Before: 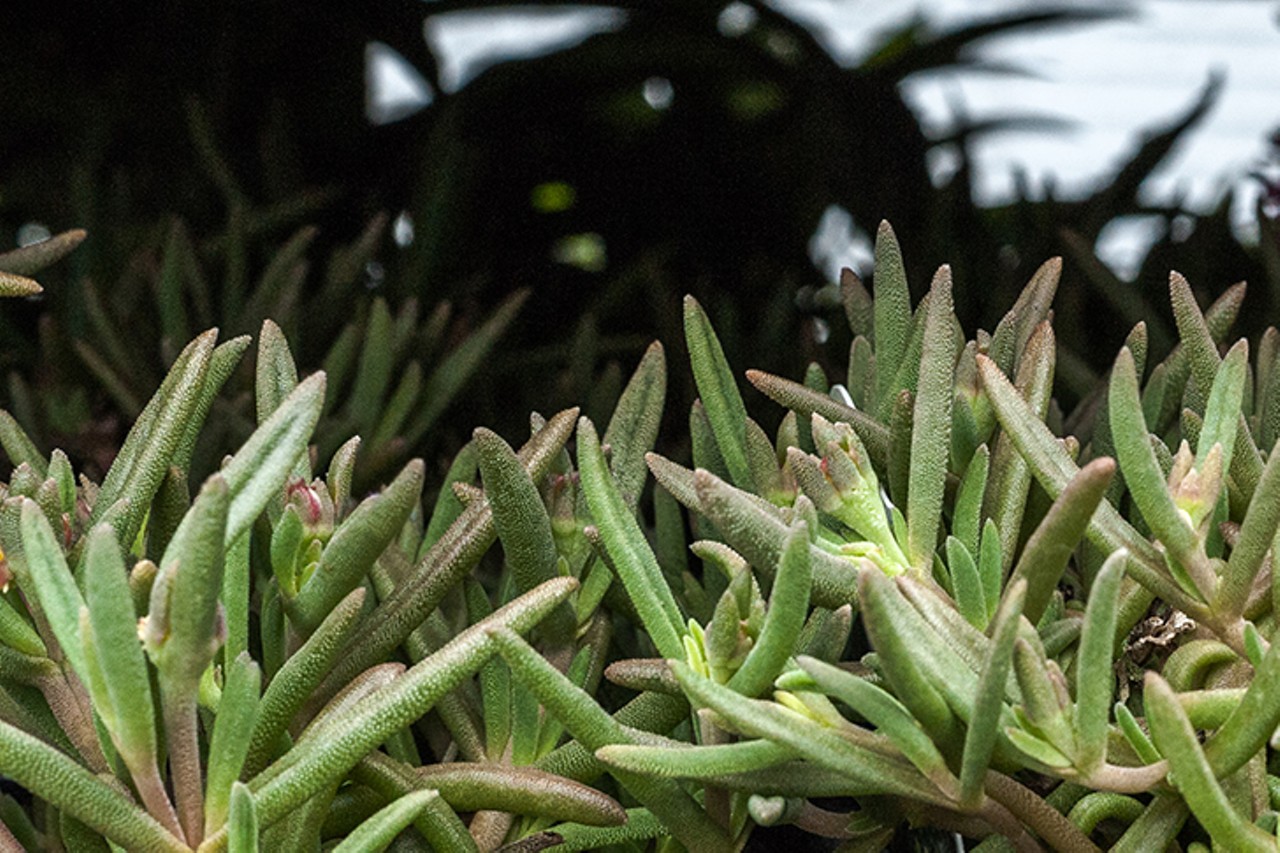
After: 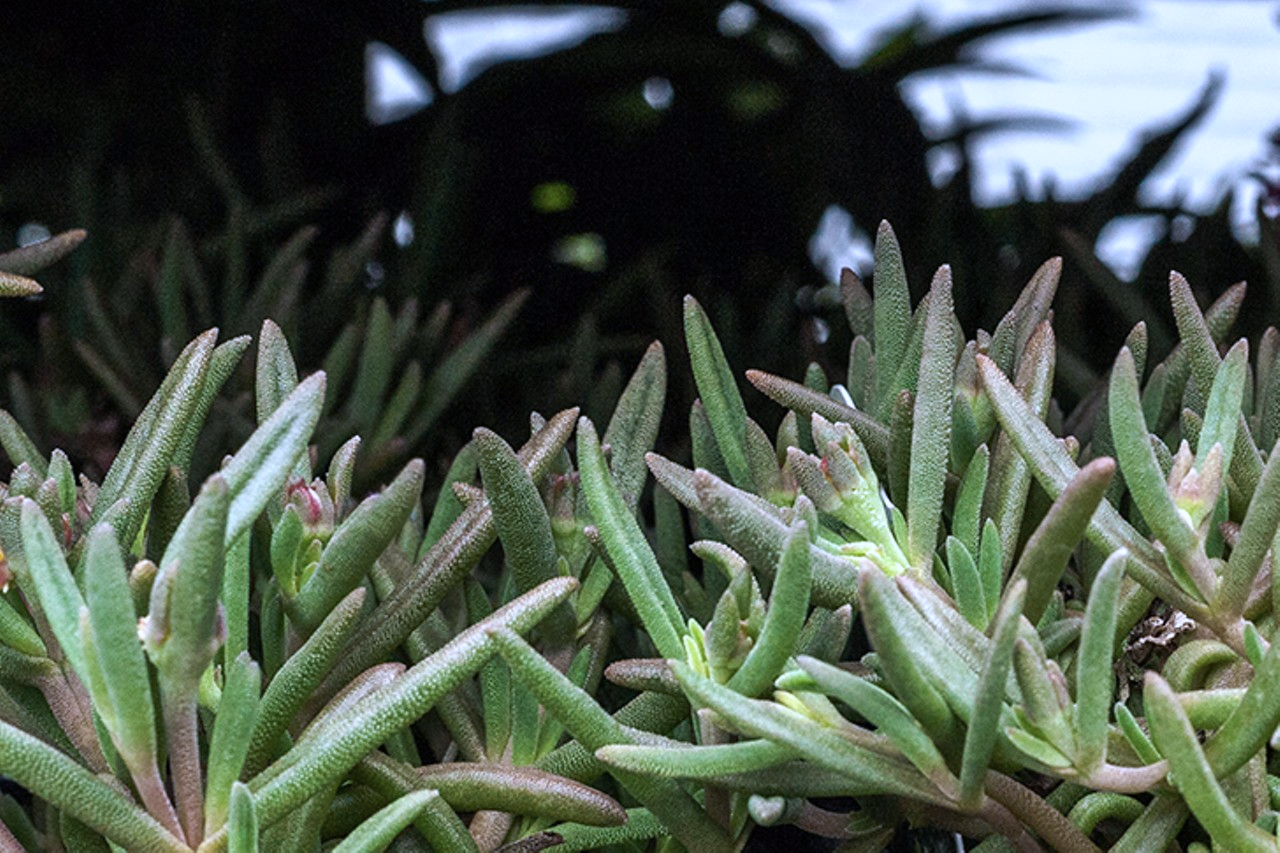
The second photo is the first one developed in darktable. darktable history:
color calibration: illuminant as shot in camera, x 0.379, y 0.396, temperature 4148.08 K
